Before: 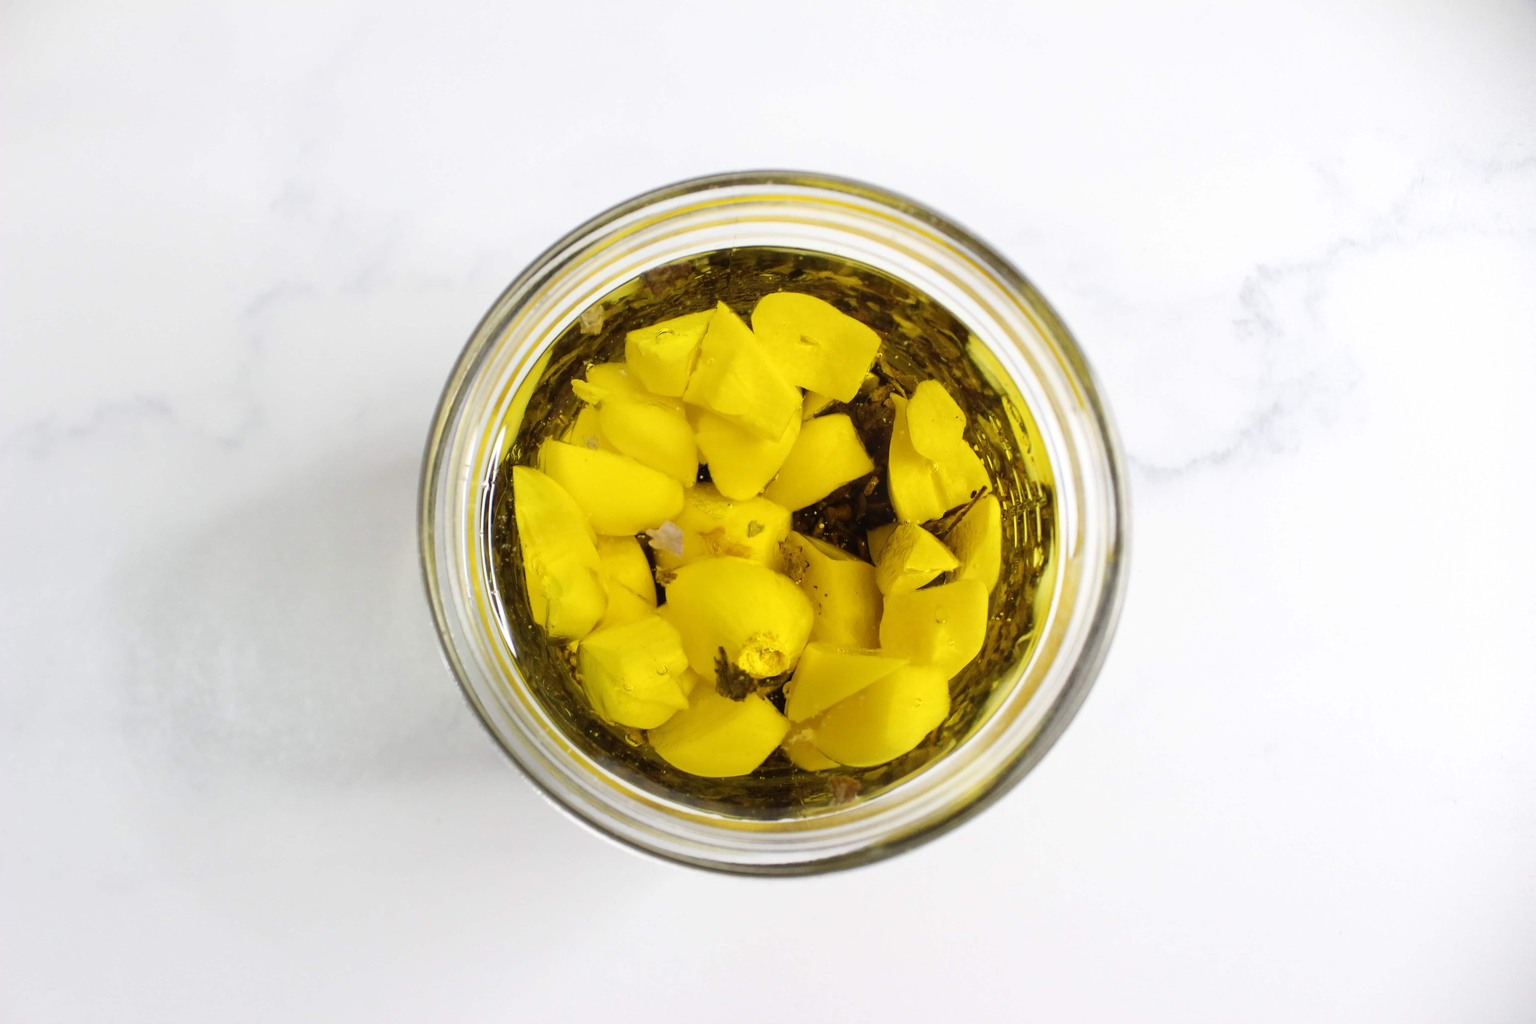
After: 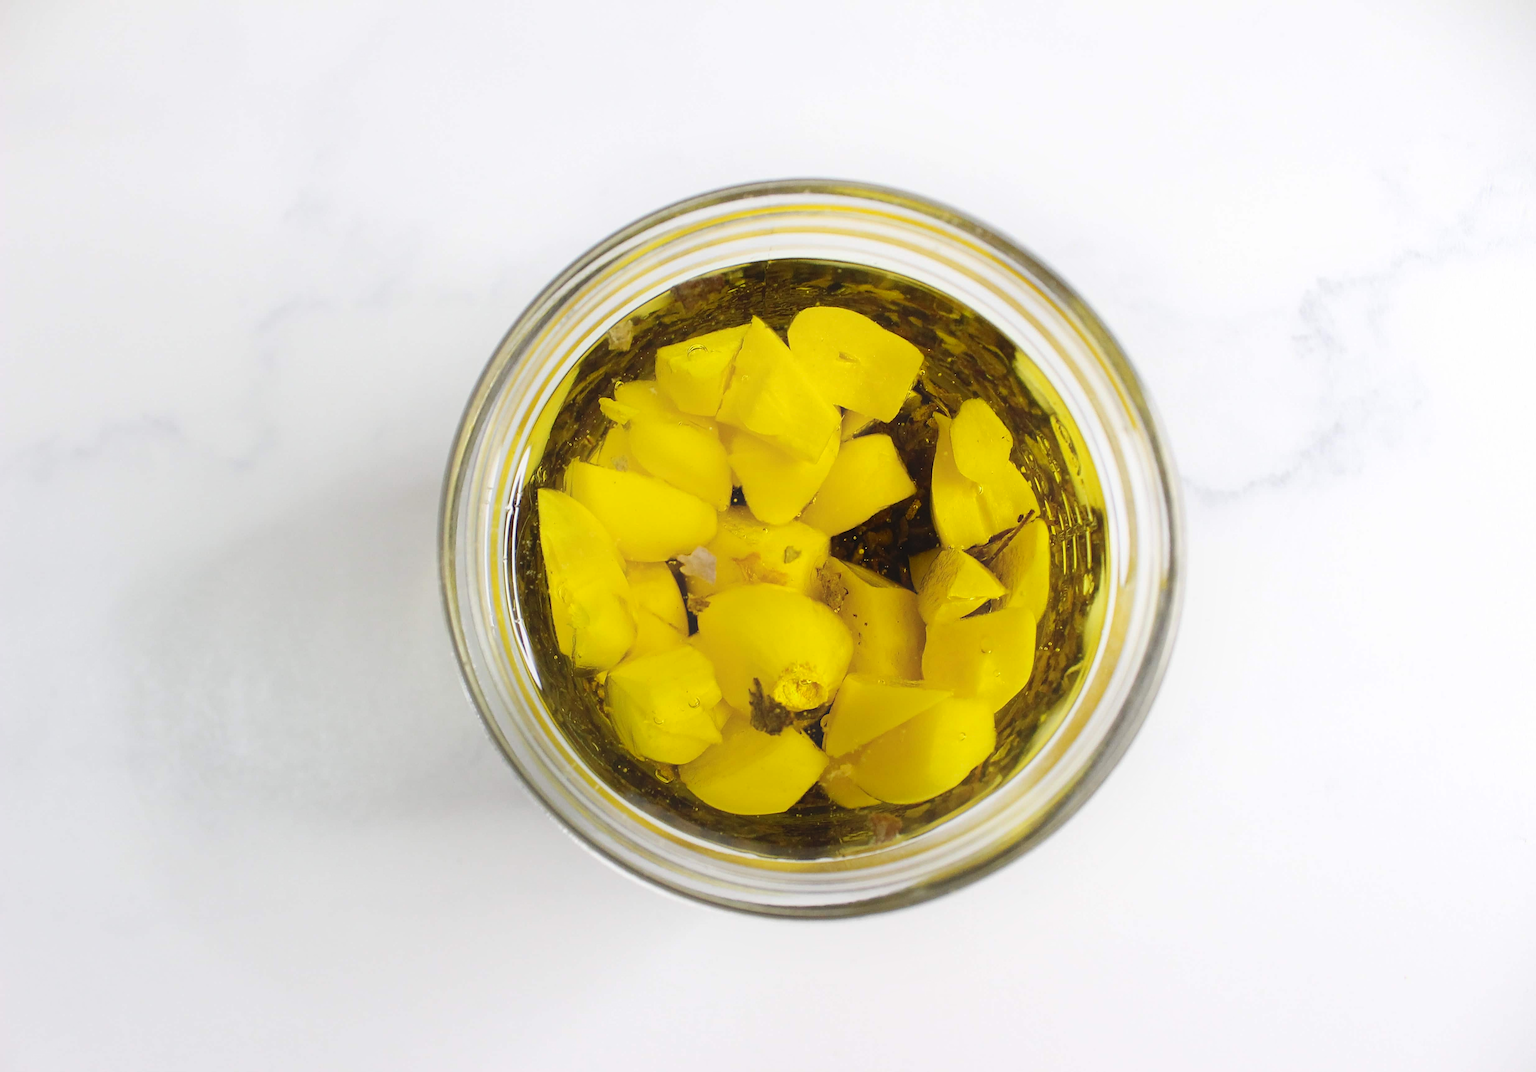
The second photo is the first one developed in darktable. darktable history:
crop: right 4.564%, bottom 0.043%
sharpen: on, module defaults
contrast equalizer: y [[0.439, 0.44, 0.442, 0.457, 0.493, 0.498], [0.5 ×6], [0.5 ×6], [0 ×6], [0 ×6]]
